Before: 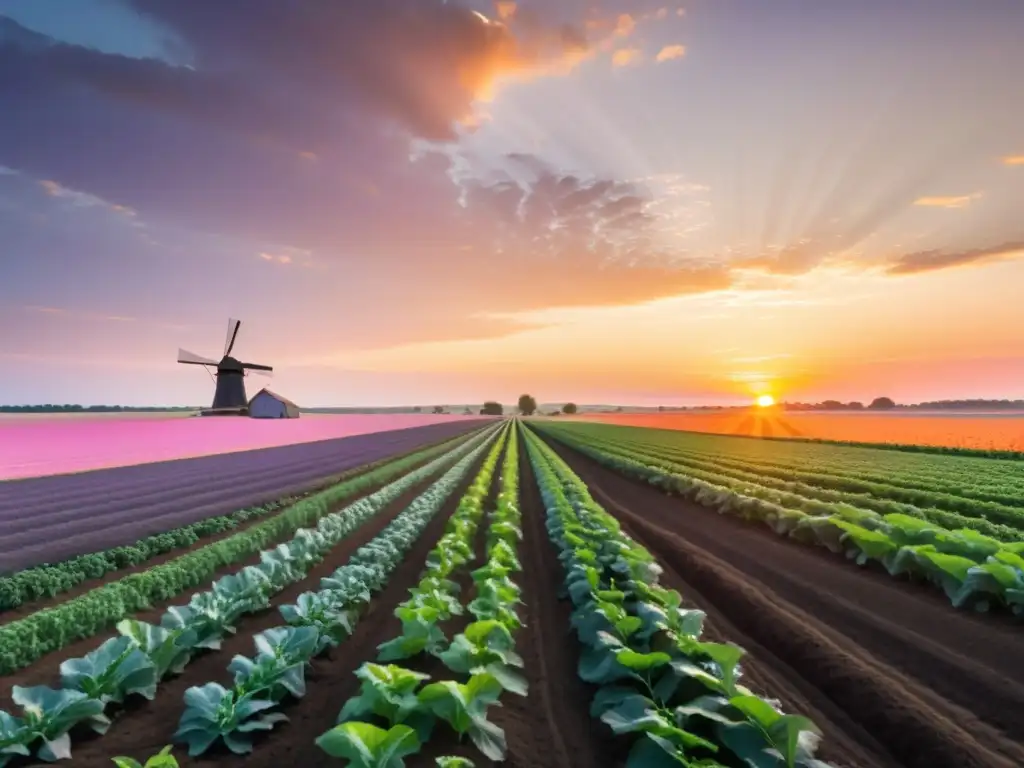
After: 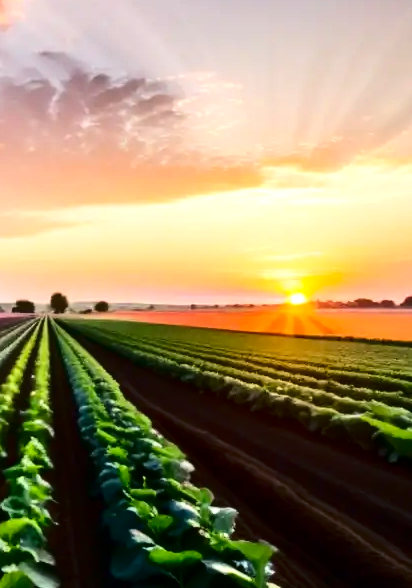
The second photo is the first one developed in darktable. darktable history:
crop: left 45.767%, top 13.401%, right 13.943%, bottom 9.943%
contrast brightness saturation: contrast 0.239, brightness -0.242, saturation 0.149
tone equalizer: -8 EV -0.395 EV, -7 EV -0.416 EV, -6 EV -0.331 EV, -5 EV -0.252 EV, -3 EV 0.237 EV, -2 EV 0.349 EV, -1 EV 0.381 EV, +0 EV 0.416 EV, edges refinement/feathering 500, mask exposure compensation -1.57 EV, preserve details no
